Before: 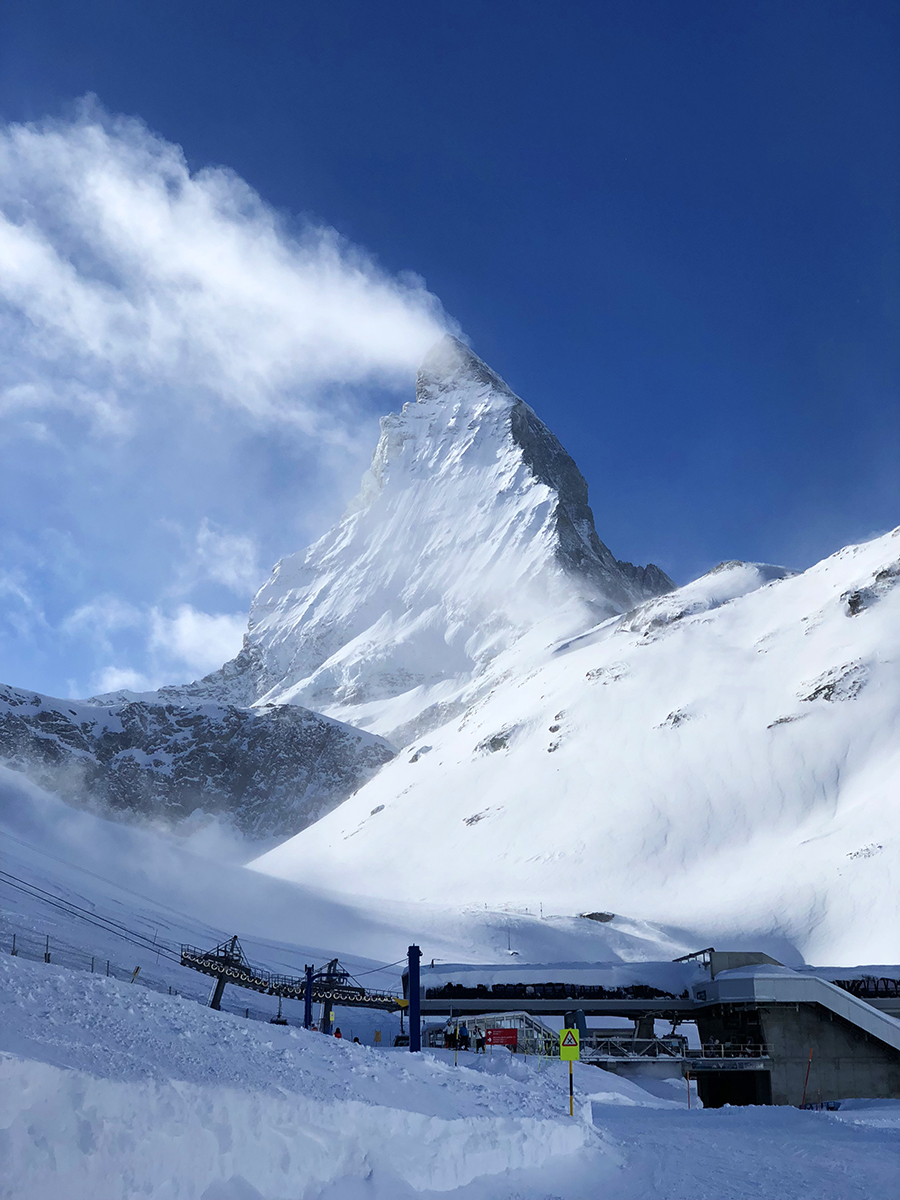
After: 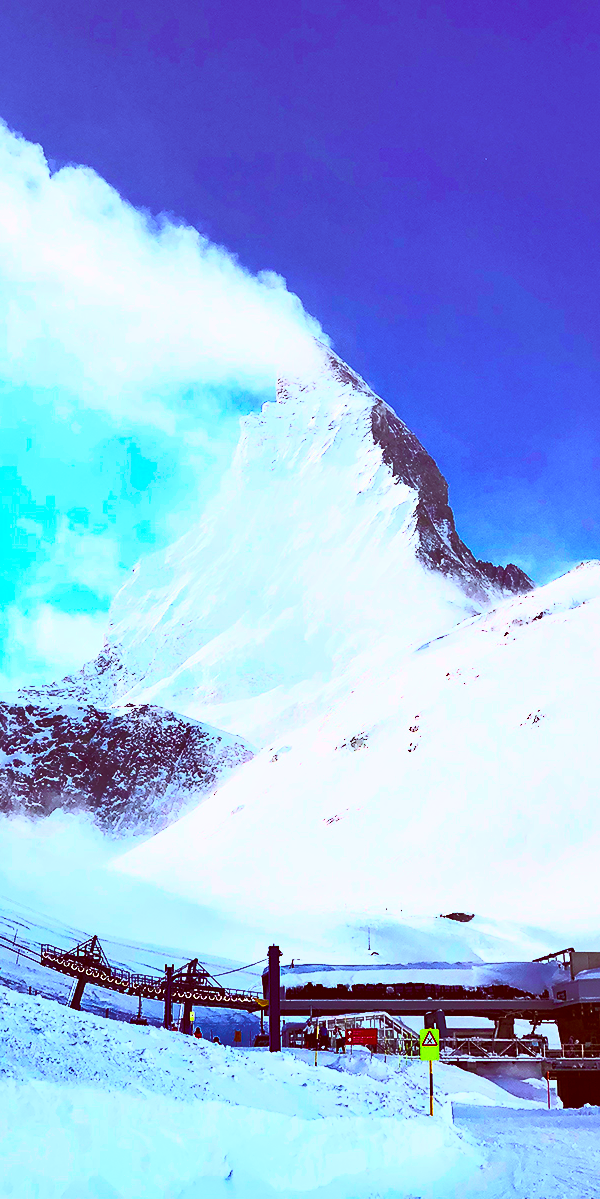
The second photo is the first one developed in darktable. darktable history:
contrast brightness saturation: contrast 0.995, brightness 0.985, saturation 0.995
sharpen: radius 1.556, amount 0.366, threshold 1.442
crop and rotate: left 15.591%, right 17.72%
shadows and highlights: shadows 43.83, white point adjustment -1.43, highlights color adjustment 73.55%, soften with gaussian
local contrast: mode bilateral grid, contrast 11, coarseness 24, detail 115%, midtone range 0.2
color correction: highlights a* 9.38, highlights b* 8.74, shadows a* 39.81, shadows b* 39.79, saturation 0.818
color balance rgb: shadows lift › chroma 0.936%, shadows lift › hue 112.05°, perceptual saturation grading › global saturation 20%, perceptual saturation grading › highlights -25.667%, perceptual saturation grading › shadows 24.549%, perceptual brilliance grading › global brilliance 17.794%
